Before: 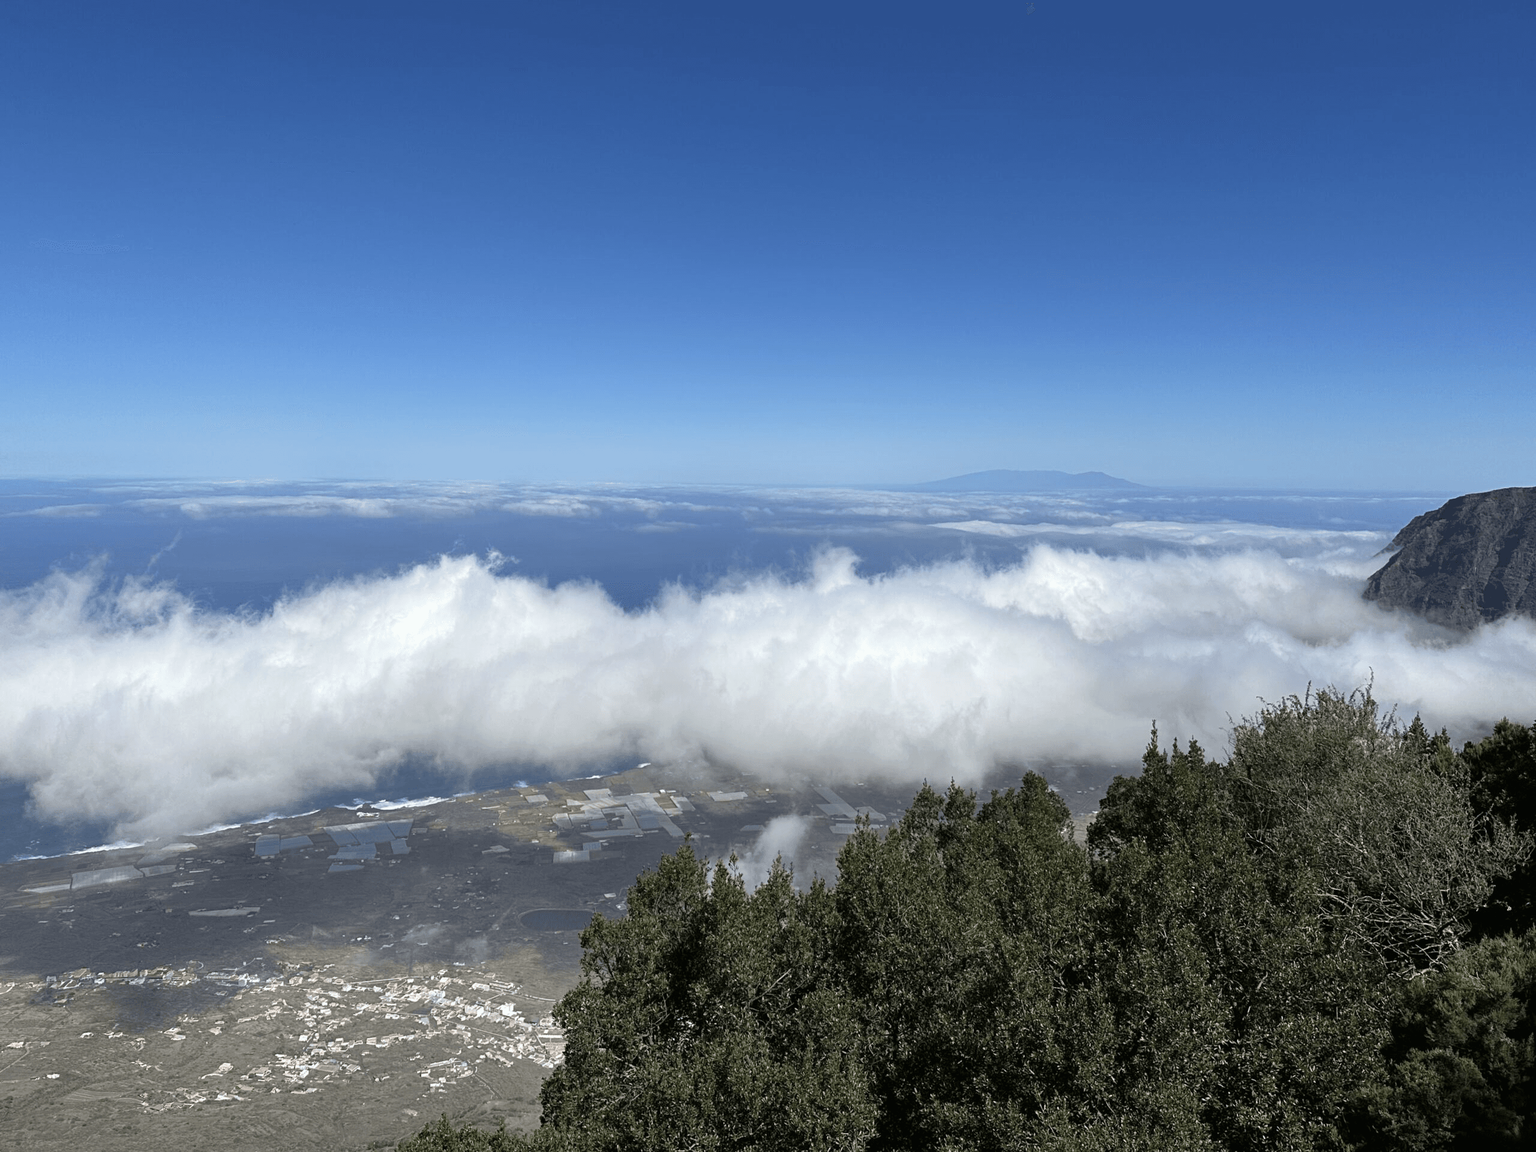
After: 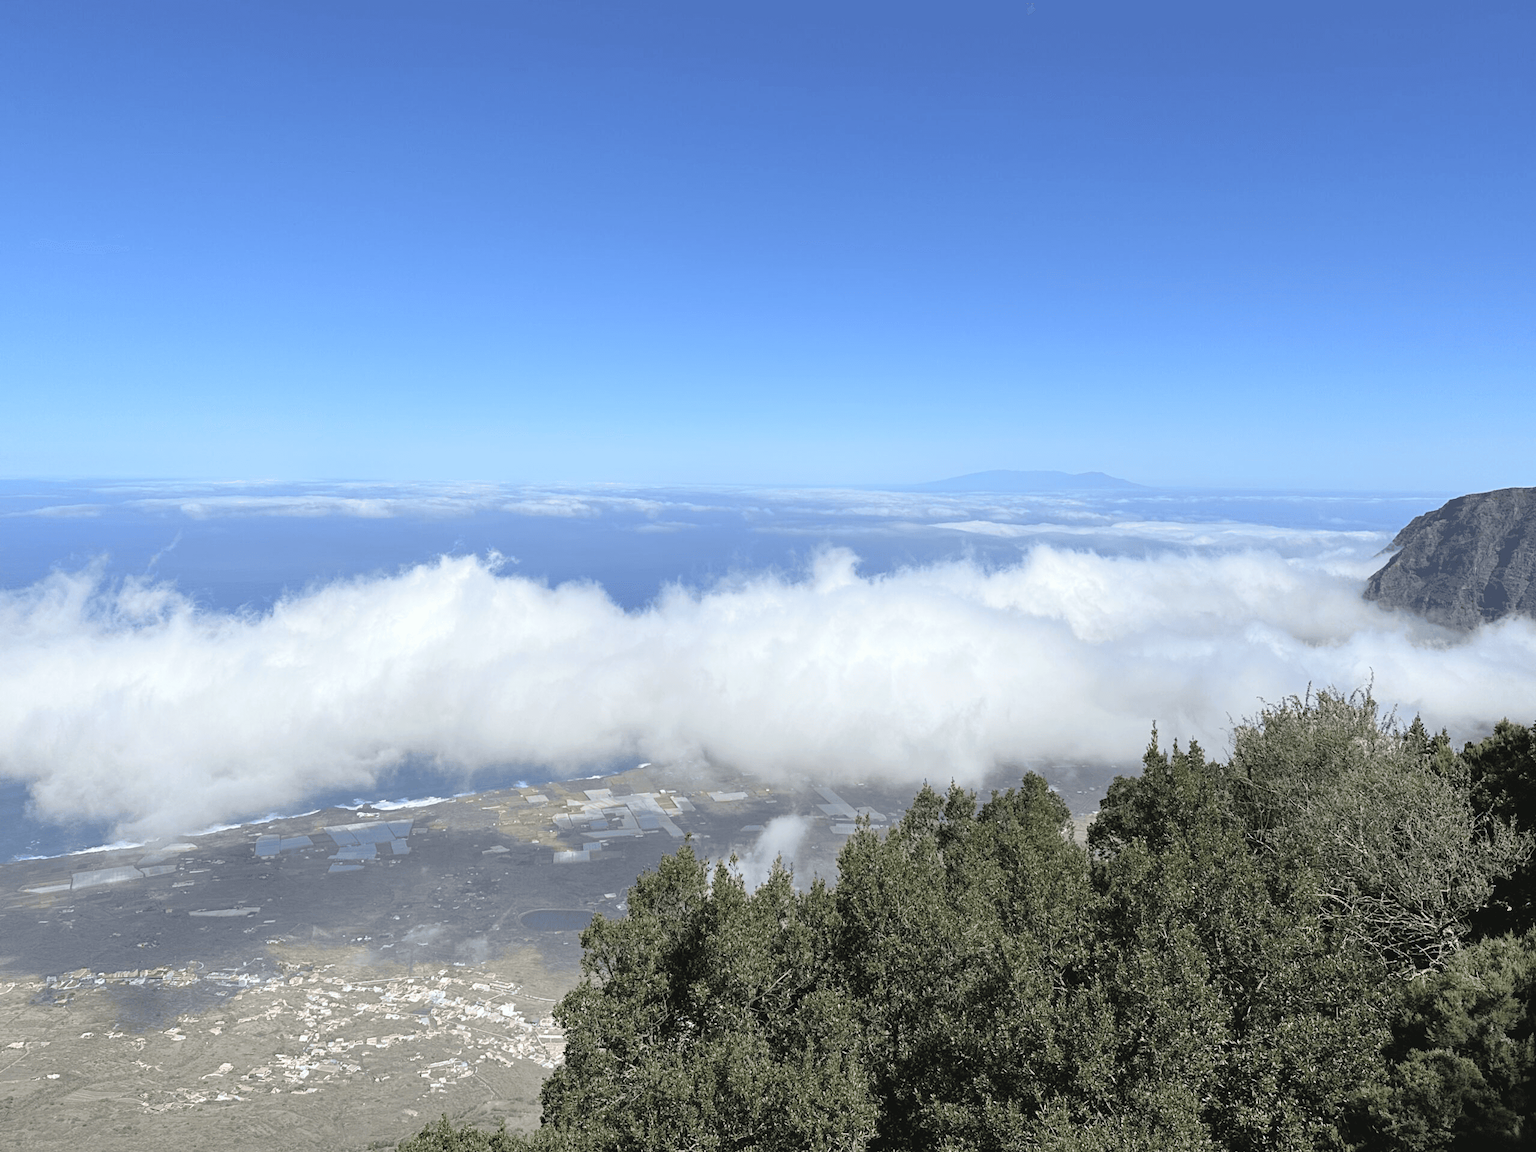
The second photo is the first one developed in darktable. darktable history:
contrast brightness saturation: contrast 0.098, brightness 0.294, saturation 0.146
